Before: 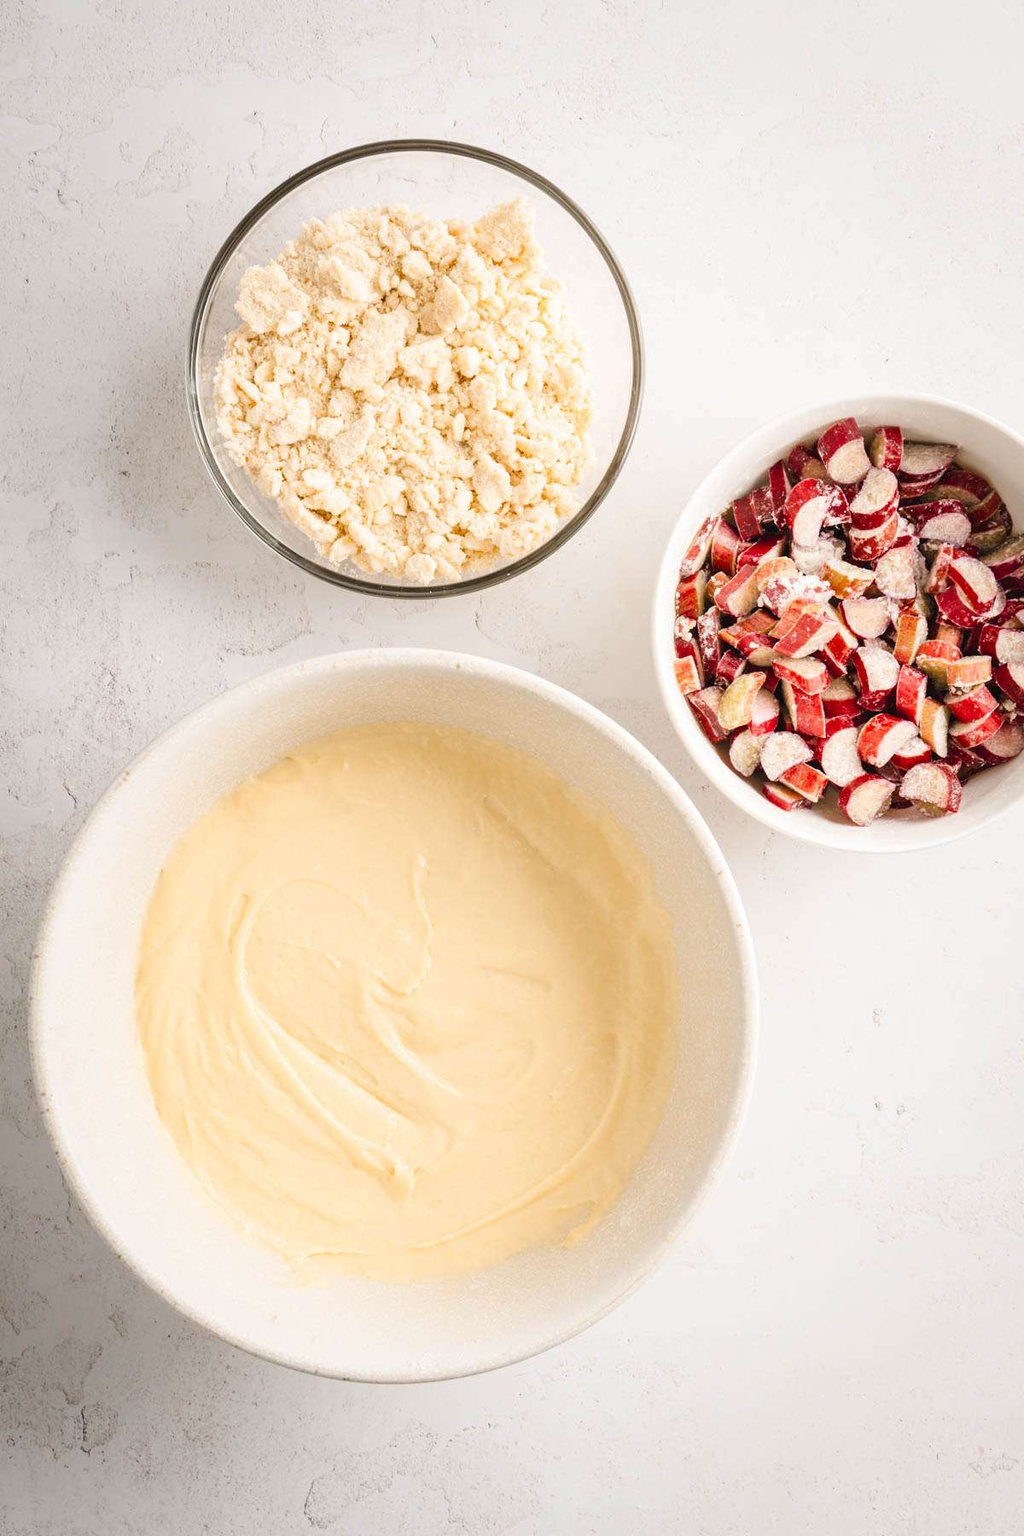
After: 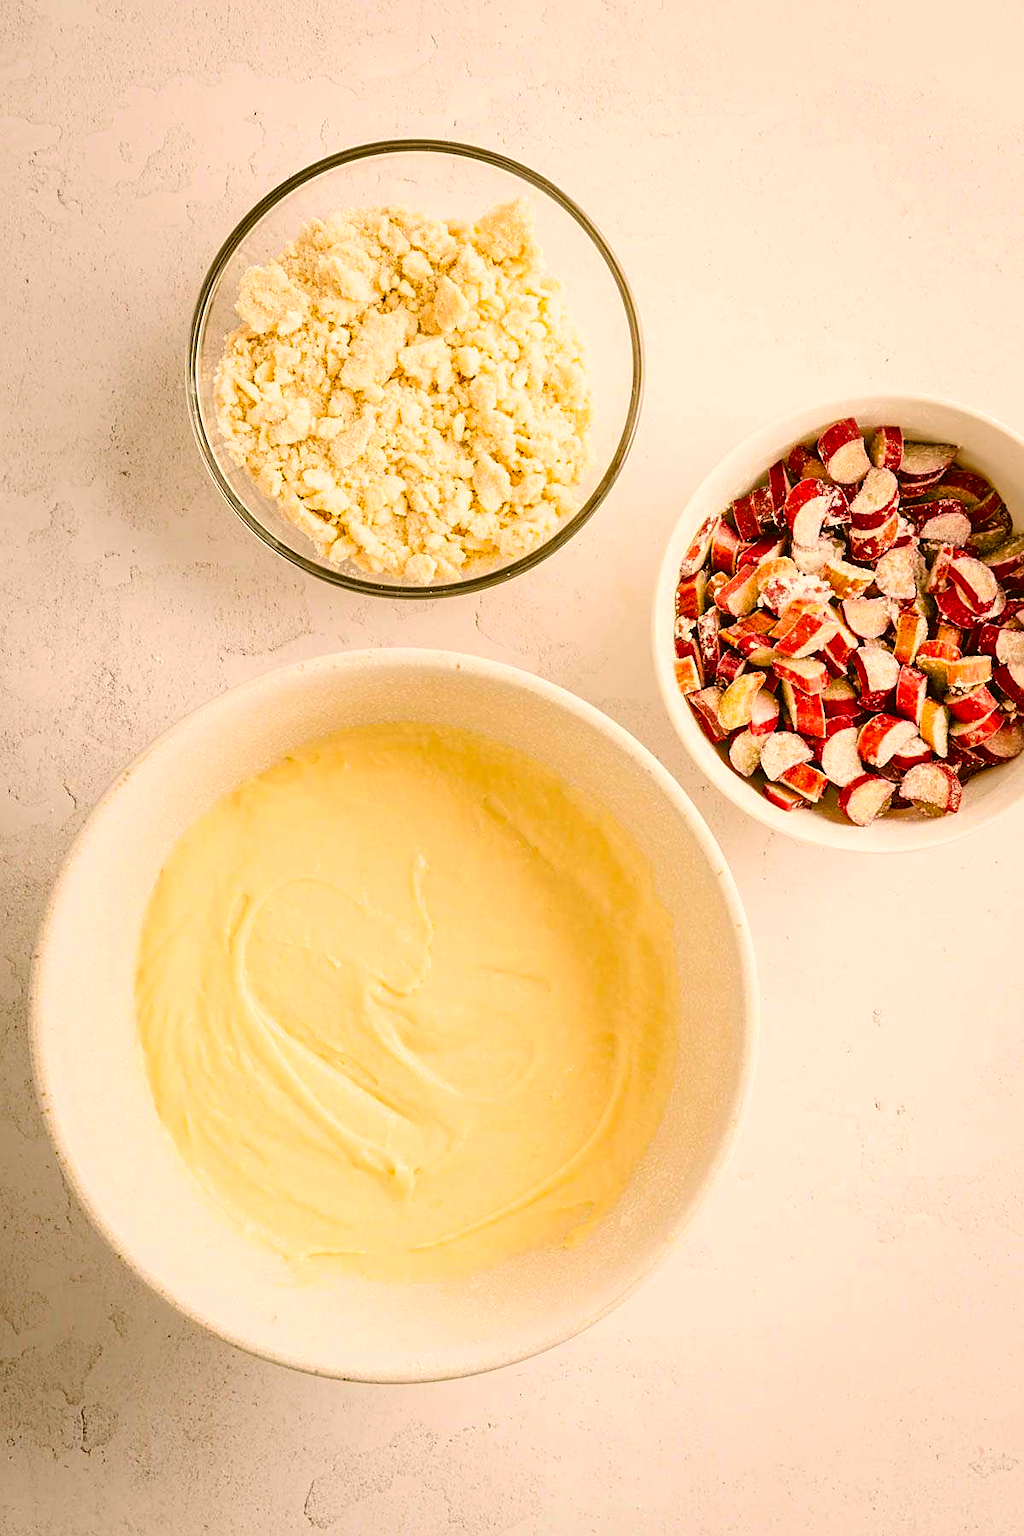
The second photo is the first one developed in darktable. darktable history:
sharpen: on, module defaults
color correction: highlights a* 8.98, highlights b* 15.09, shadows a* -0.49, shadows b* 26.52
color balance rgb: perceptual saturation grading › global saturation 25%, global vibrance 20%
